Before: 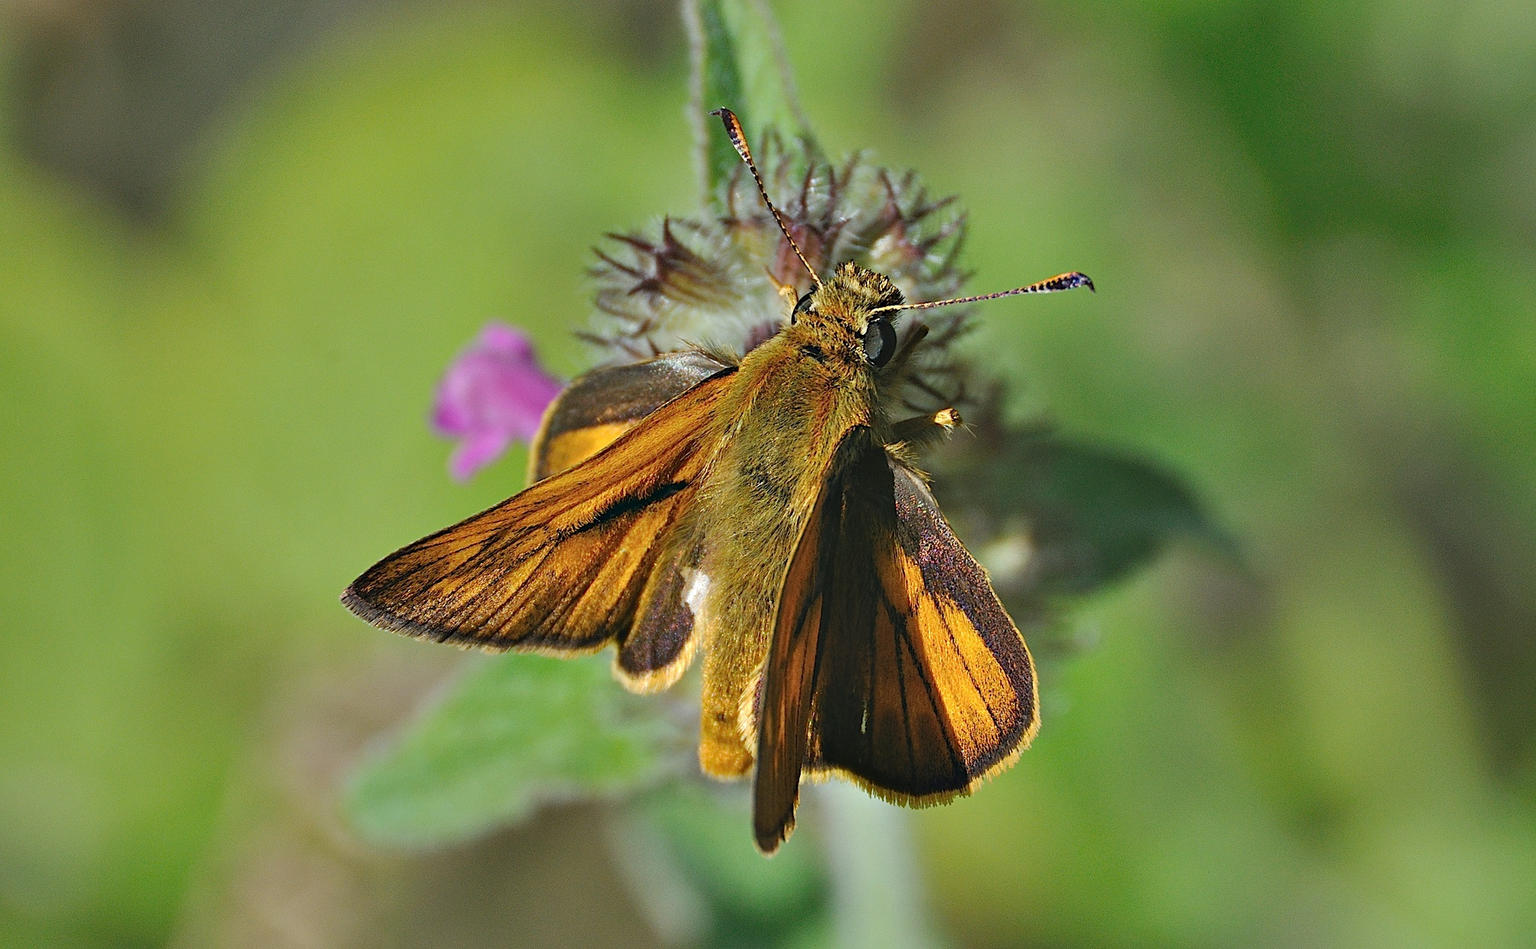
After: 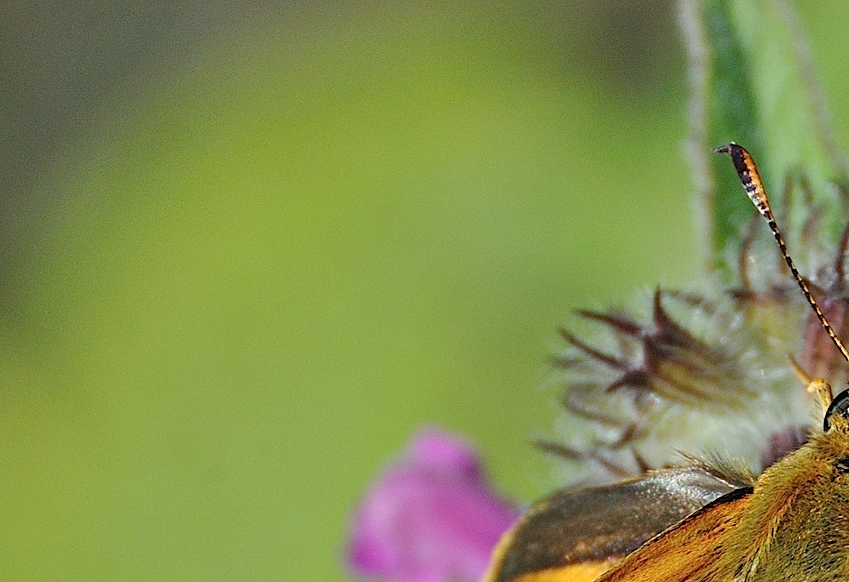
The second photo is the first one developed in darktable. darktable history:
crop and rotate: left 11.173%, top 0.079%, right 47.221%, bottom 53.693%
